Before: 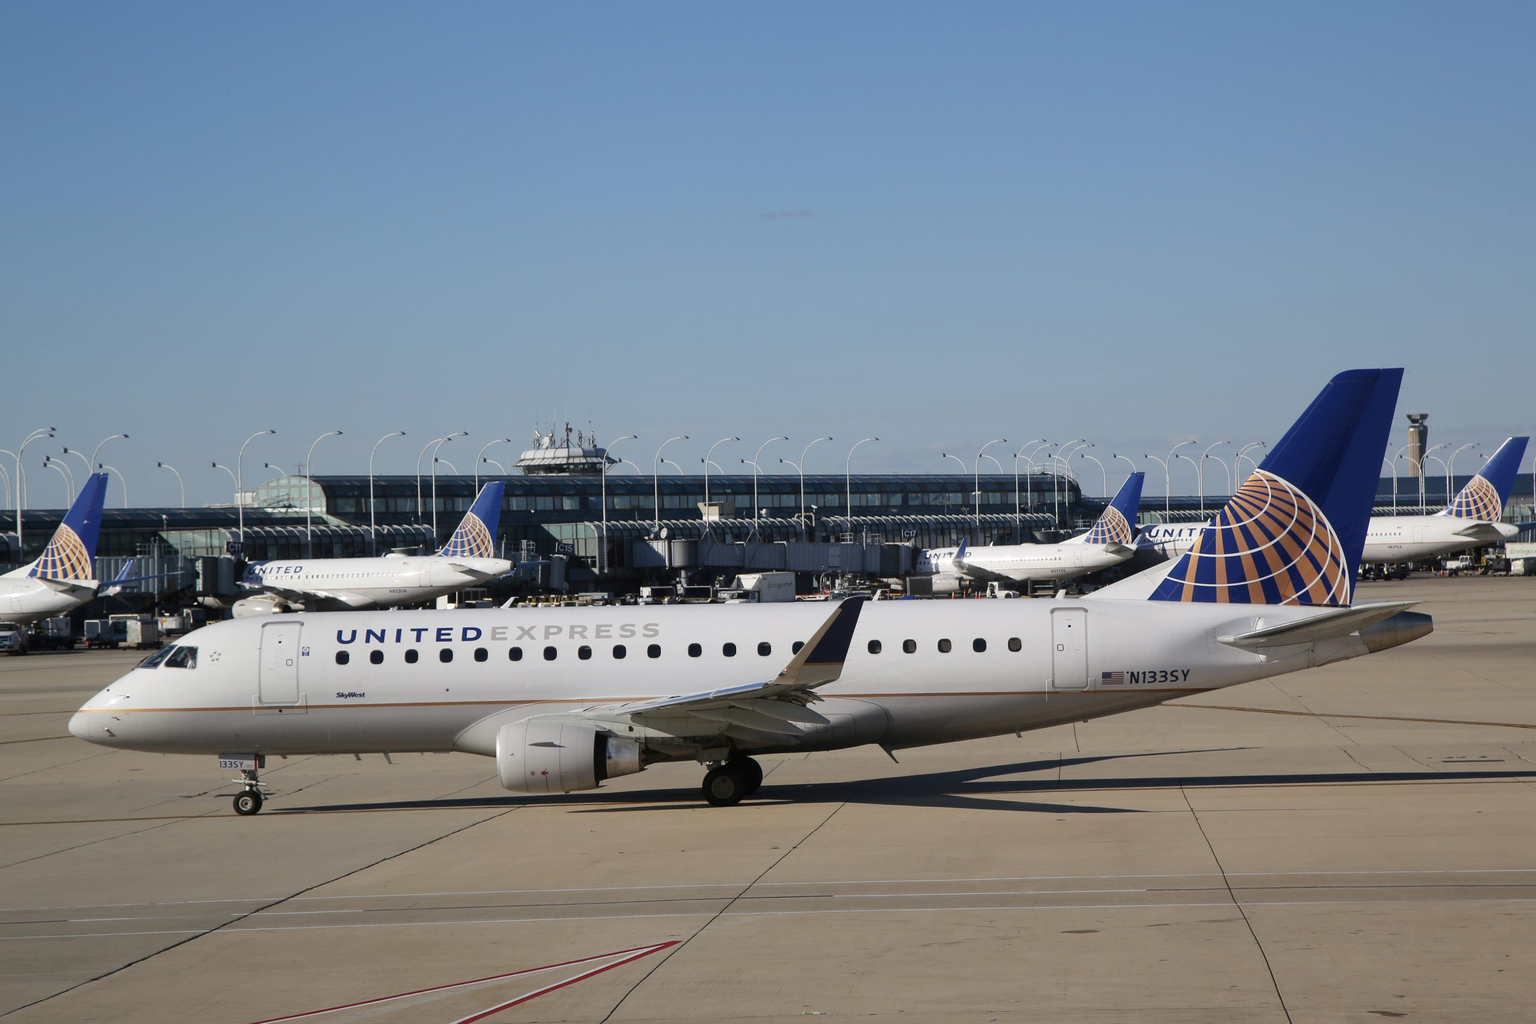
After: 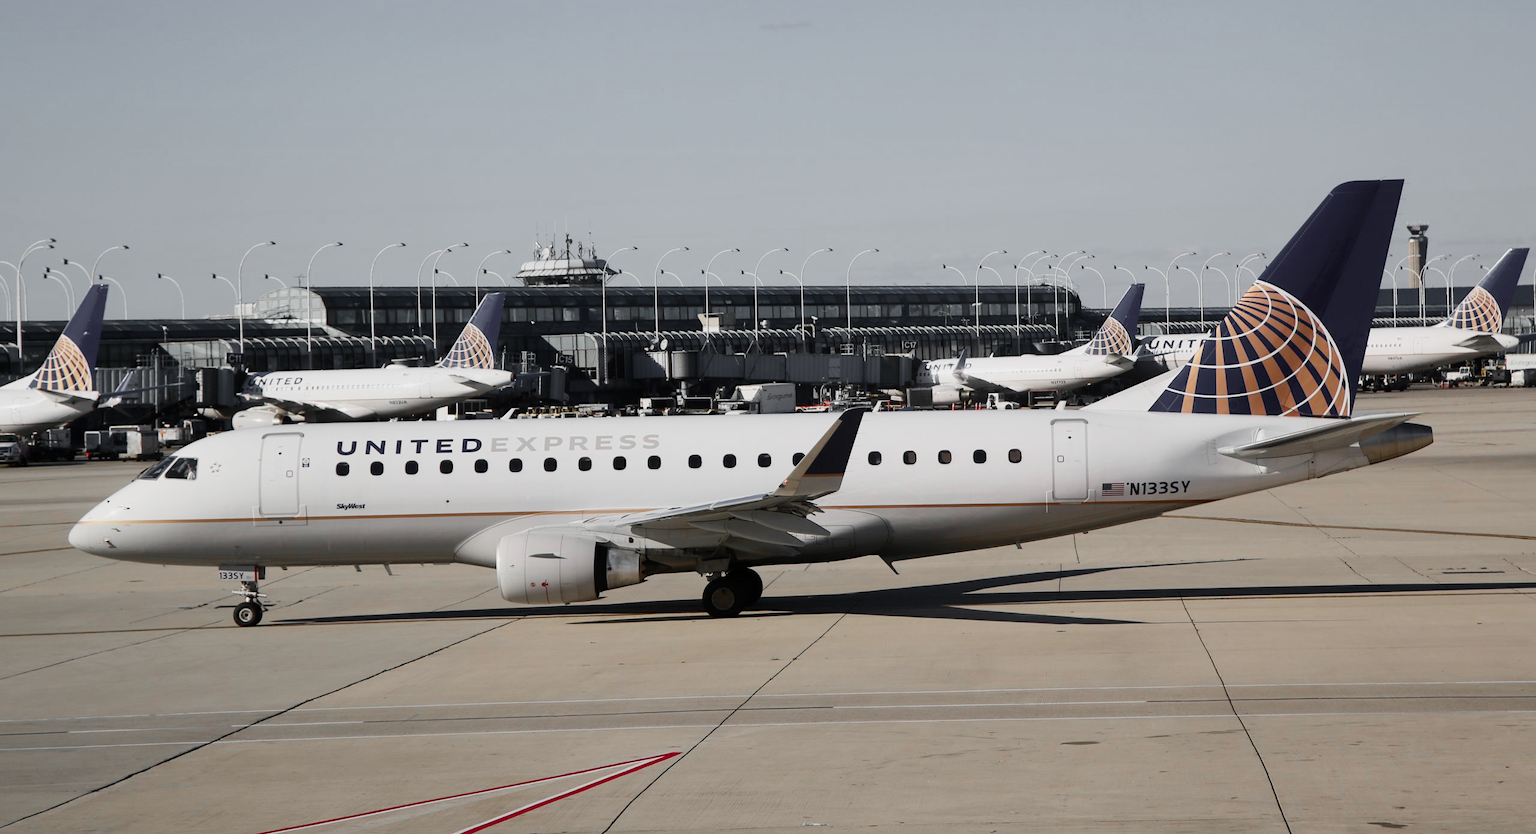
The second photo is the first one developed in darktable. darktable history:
color zones: curves: ch1 [(0, 0.638) (0.193, 0.442) (0.286, 0.15) (0.429, 0.14) (0.571, 0.142) (0.714, 0.154) (0.857, 0.175) (1, 0.638)]
crop and rotate: top 18.507%
contrast brightness saturation: contrast 0.24, brightness 0.09
filmic rgb: black relative exposure -16 EV, threshold -0.33 EV, transition 3.19 EV, structure ↔ texture 100%, target black luminance 0%, hardness 7.57, latitude 72.96%, contrast 0.908, highlights saturation mix 10%, shadows ↔ highlights balance -0.38%, add noise in highlights 0, preserve chrominance no, color science v4 (2020), iterations of high-quality reconstruction 10, enable highlight reconstruction true
